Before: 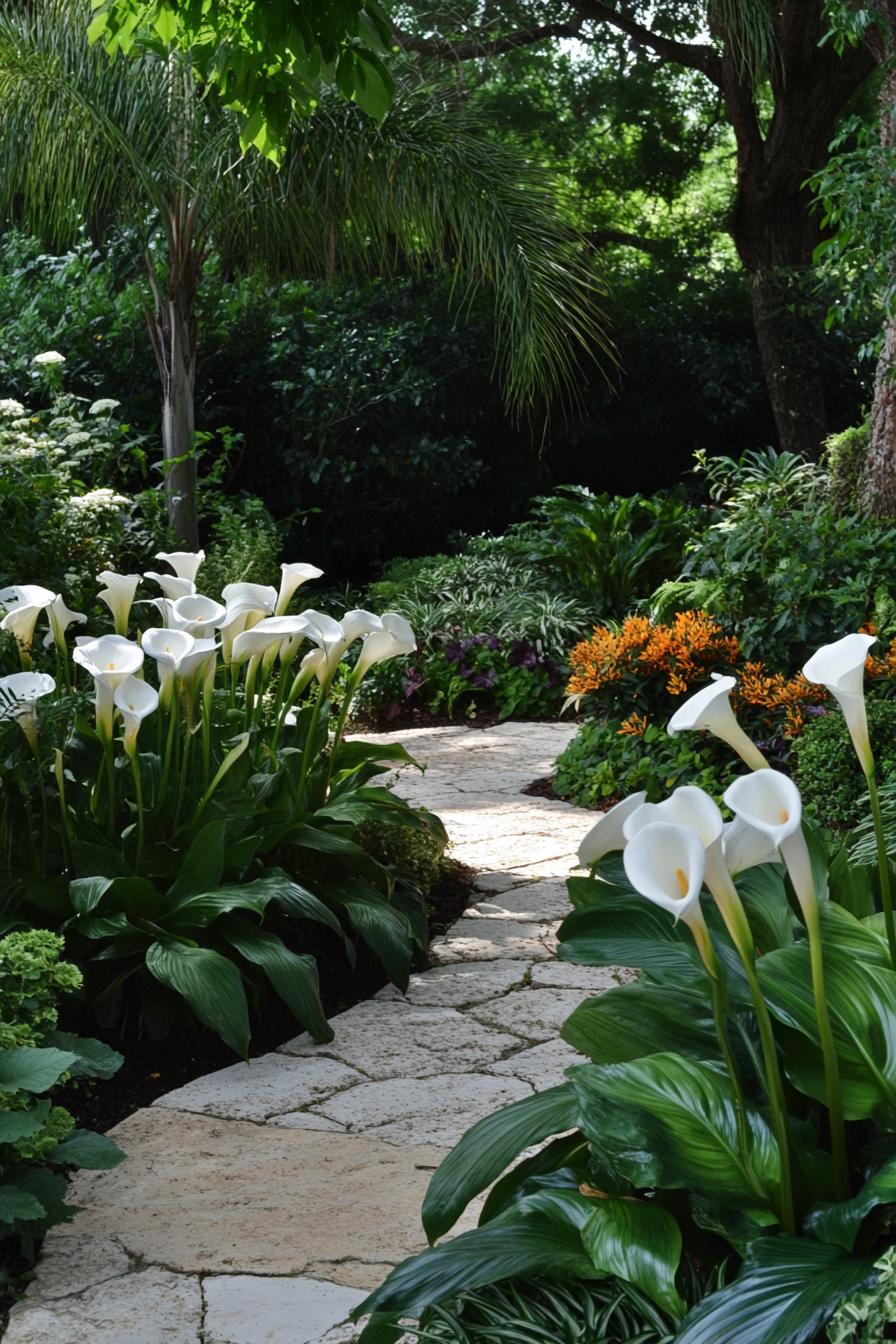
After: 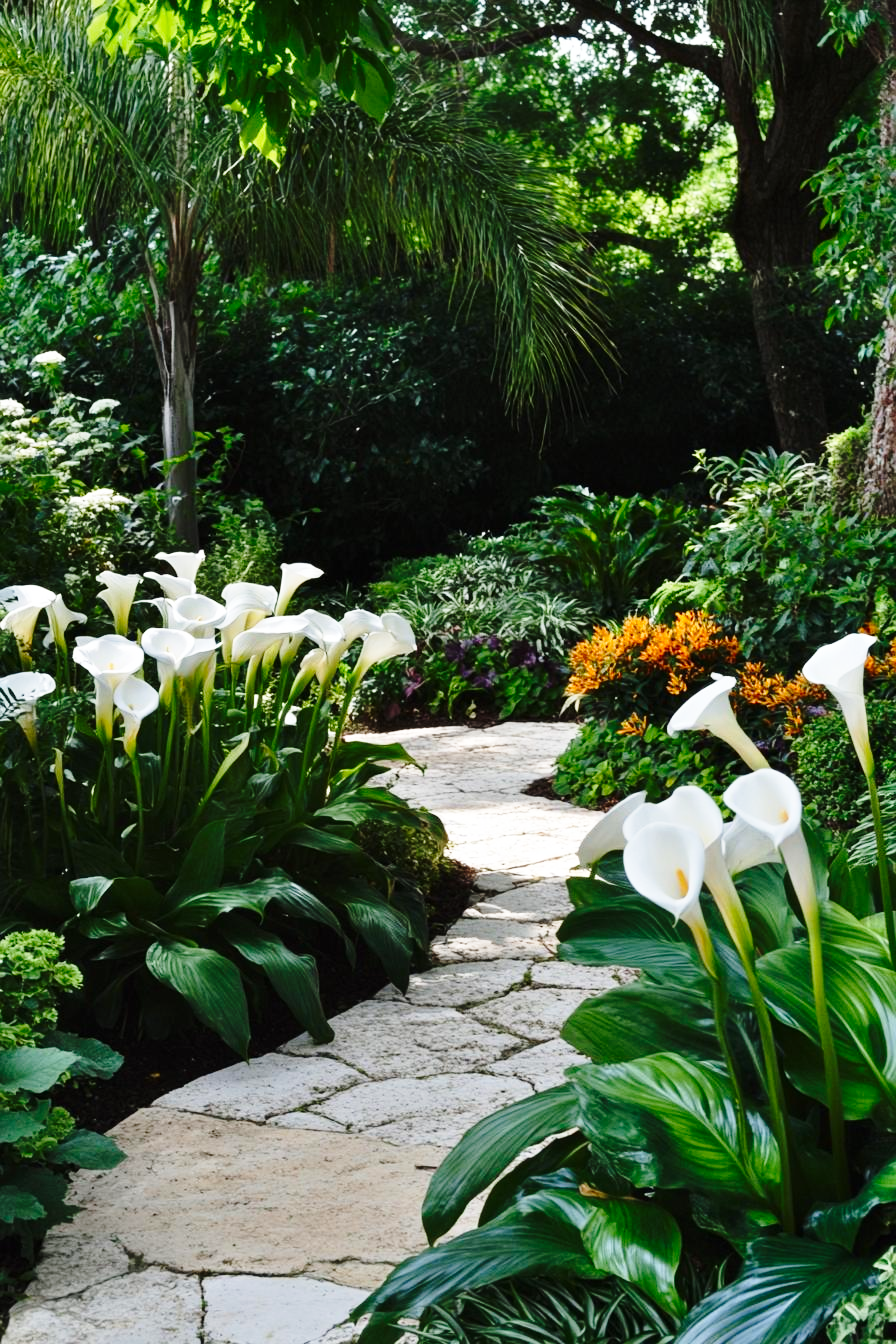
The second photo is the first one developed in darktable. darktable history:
color balance rgb: shadows lift › chroma 0.847%, shadows lift › hue 110.21°, linear chroma grading › global chroma 5.08%, perceptual saturation grading › global saturation 0.428%
base curve: curves: ch0 [(0, 0) (0.028, 0.03) (0.121, 0.232) (0.46, 0.748) (0.859, 0.968) (1, 1)], preserve colors none
